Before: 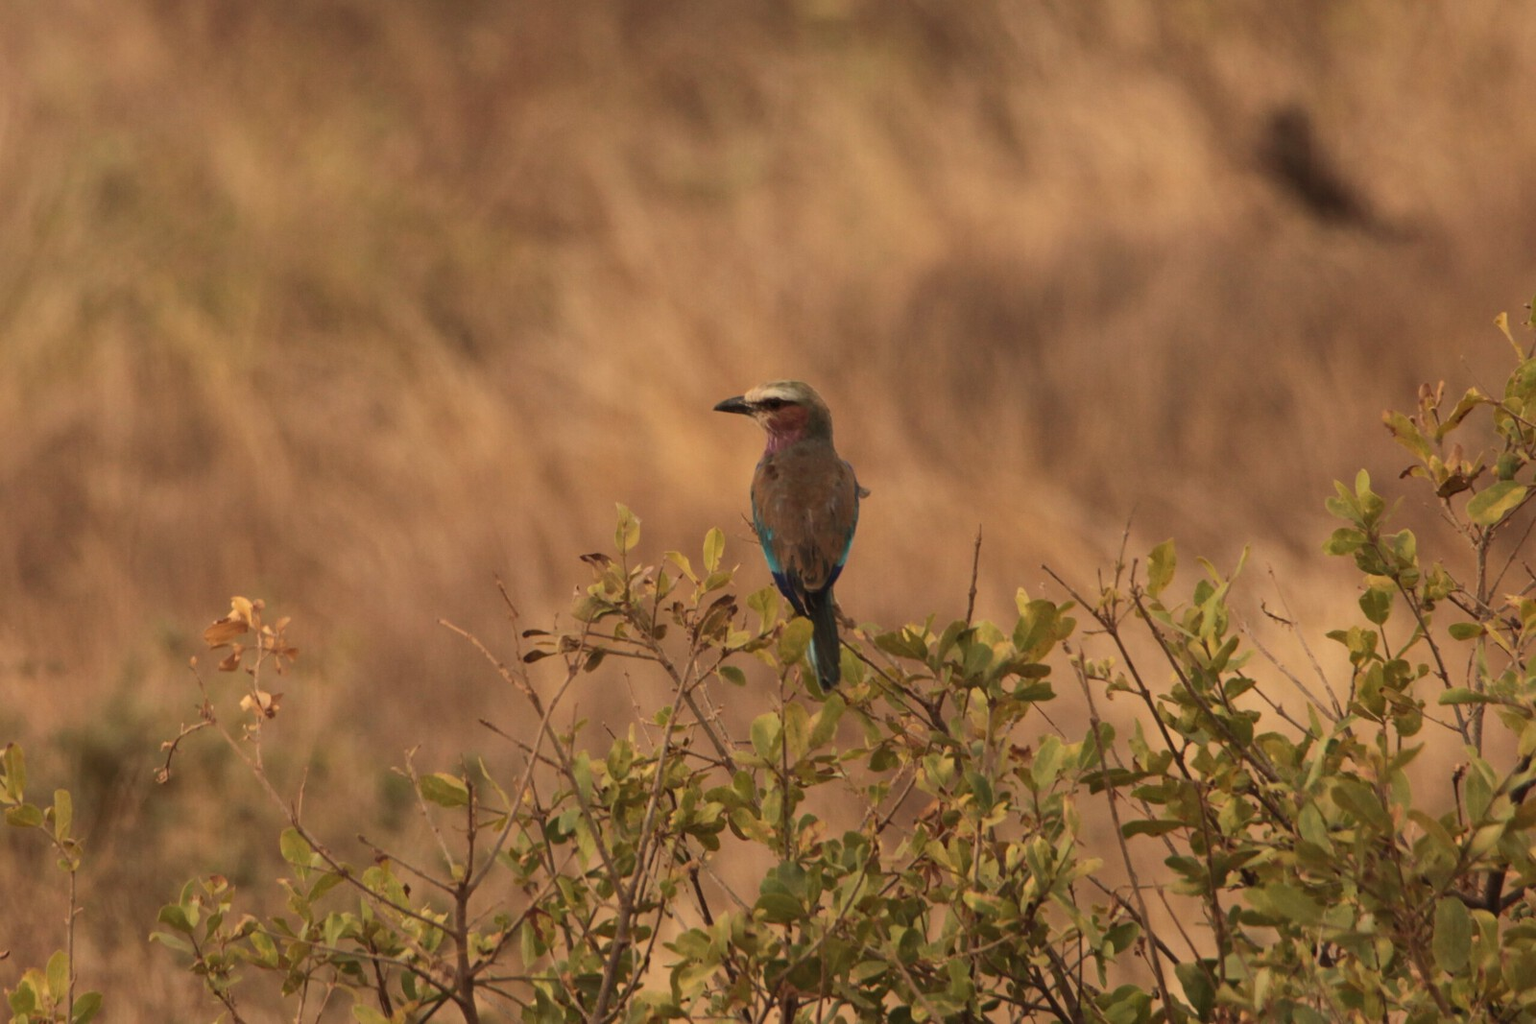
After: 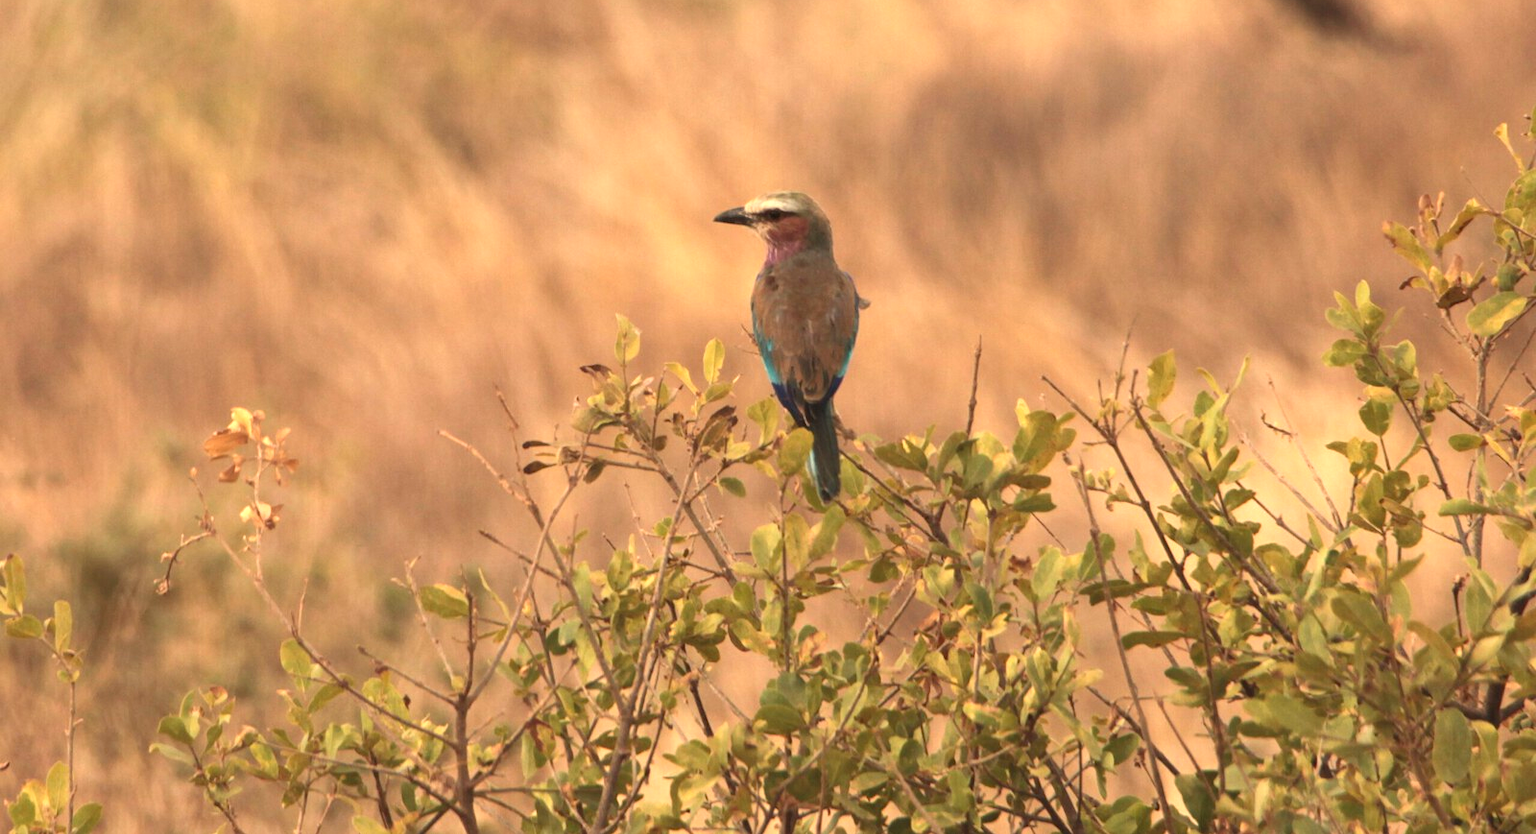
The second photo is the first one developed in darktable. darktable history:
exposure: black level correction 0, exposure 1.1 EV, compensate exposure bias true, compensate highlight preservation false
crop and rotate: top 18.507%
